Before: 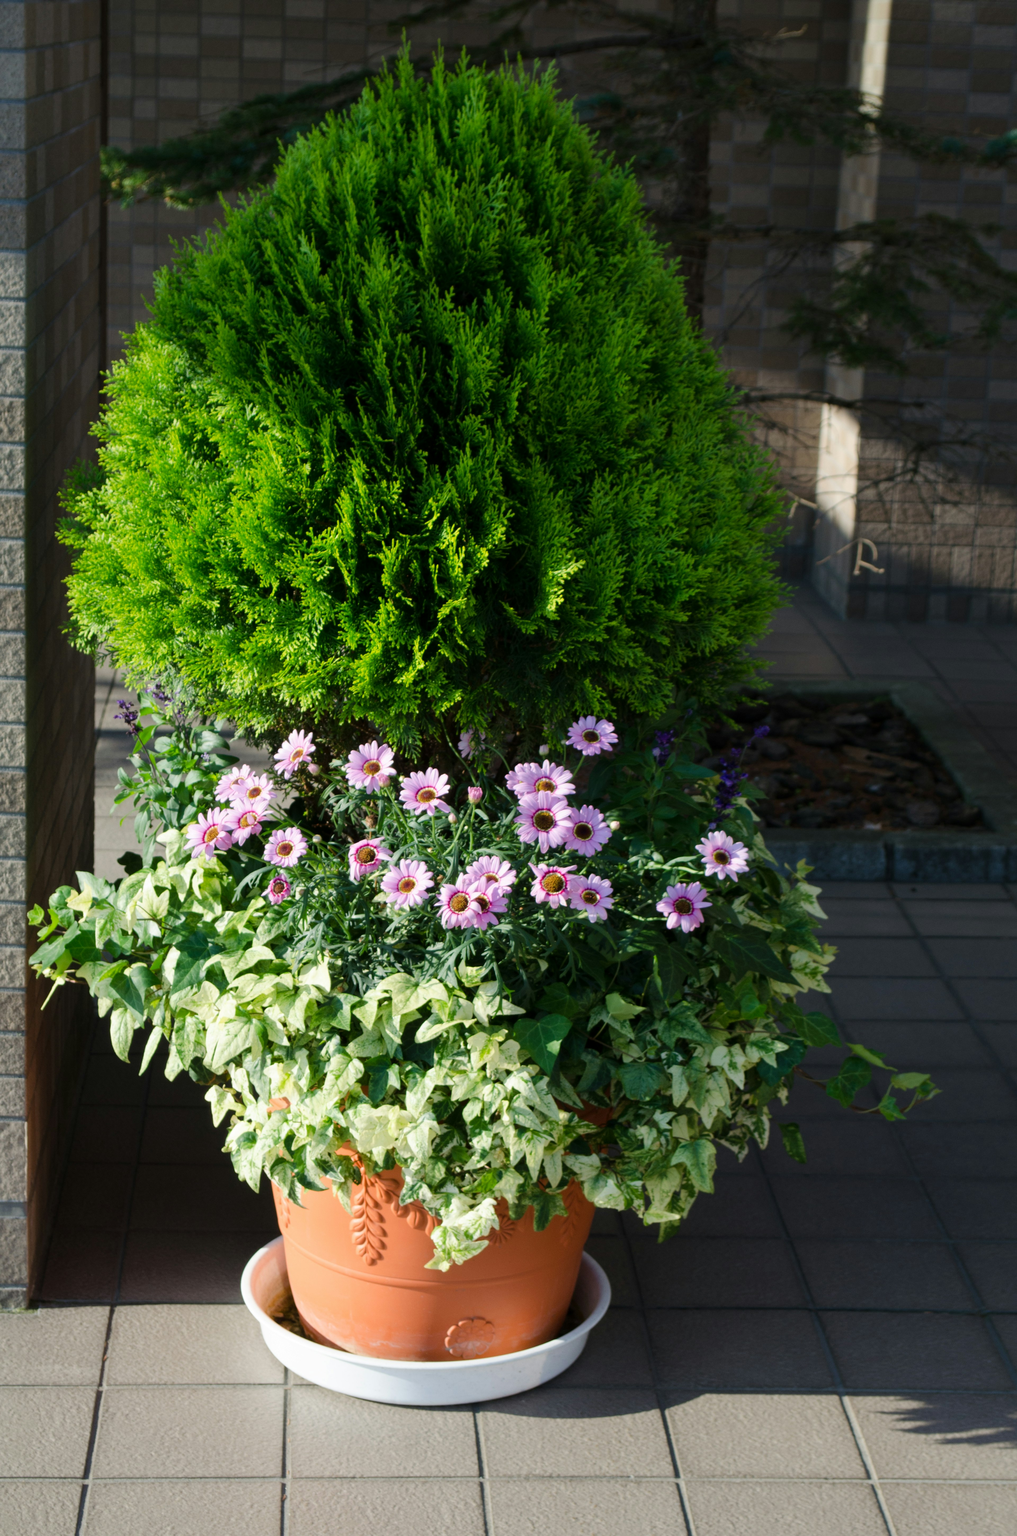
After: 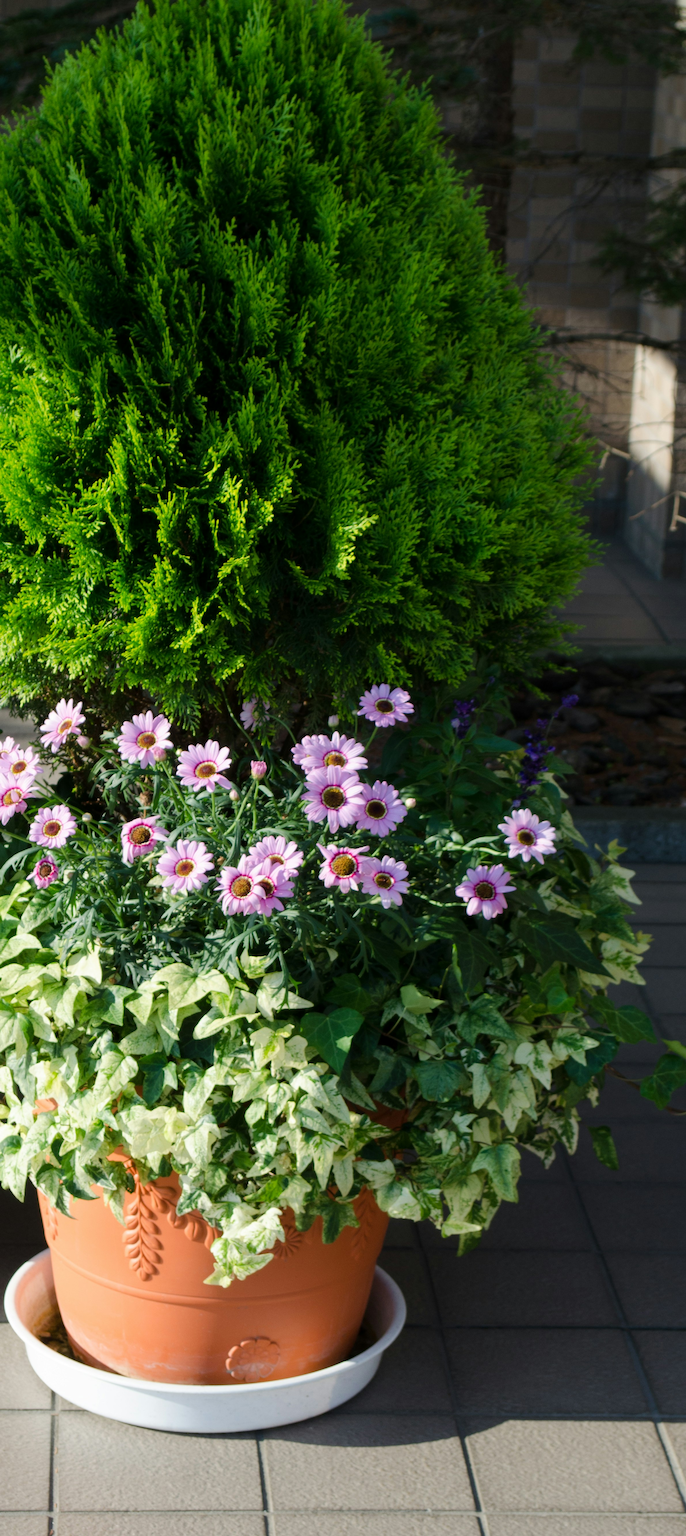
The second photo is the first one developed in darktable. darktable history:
crop and rotate: left 23.355%, top 5.634%, right 14.514%, bottom 2.281%
